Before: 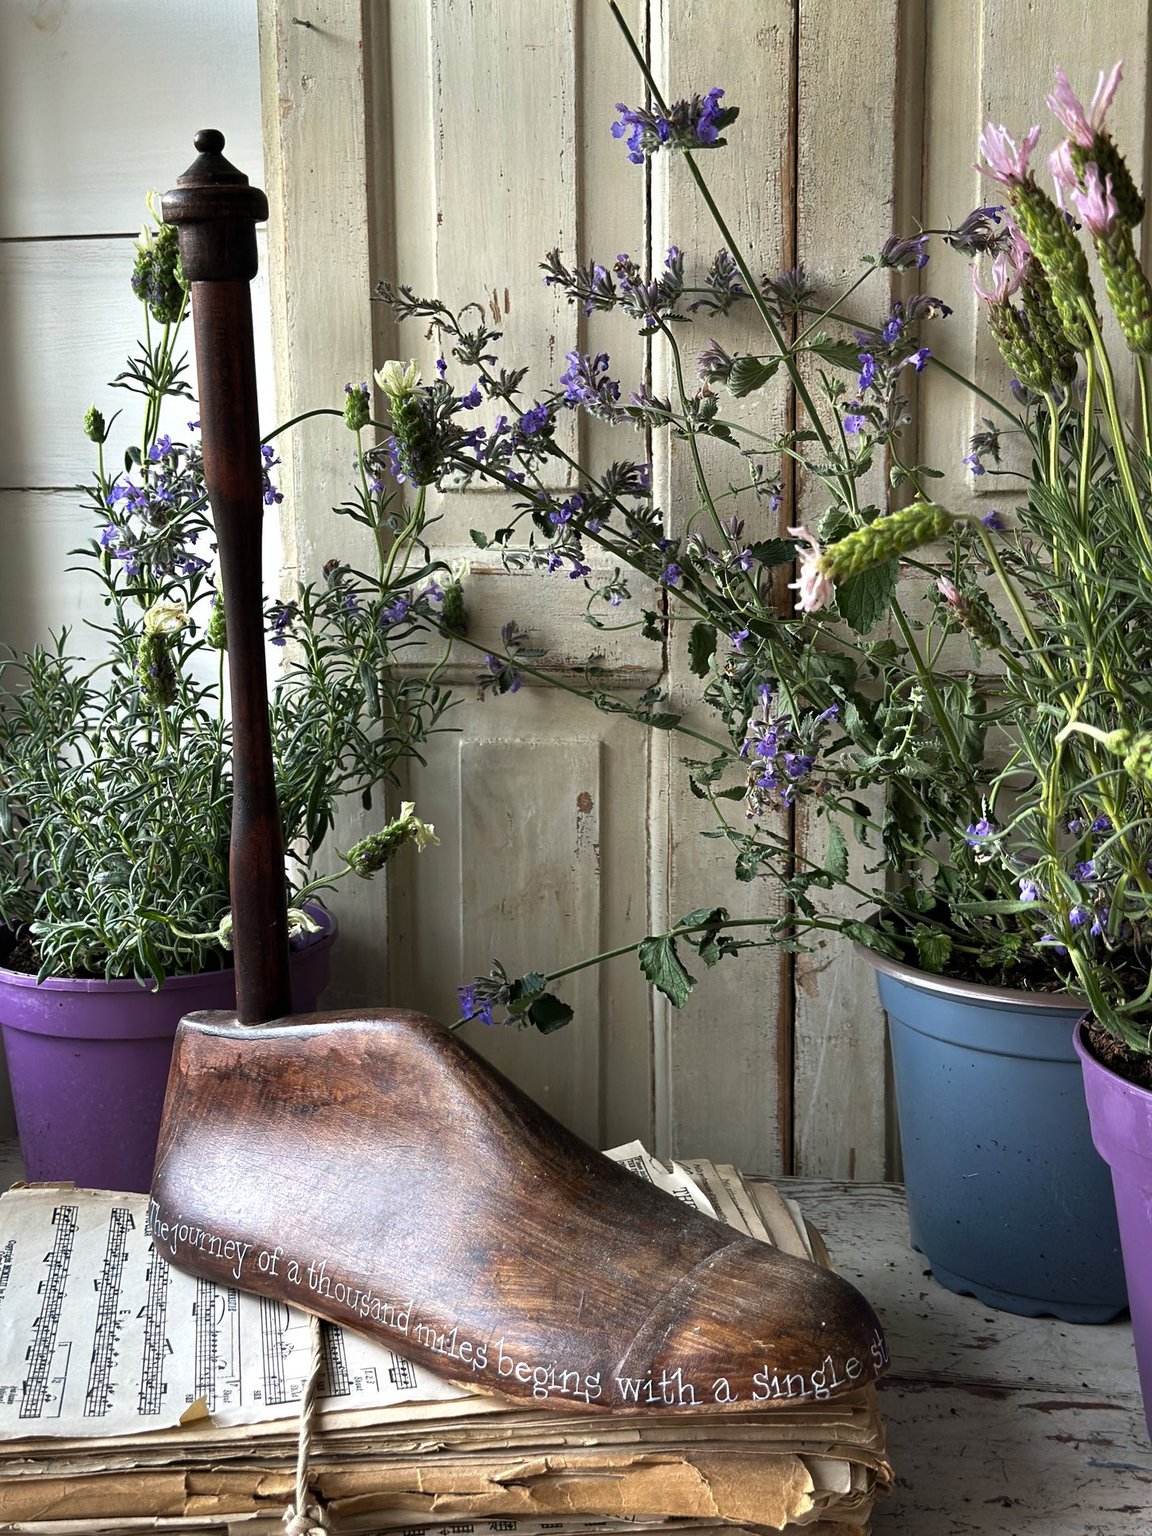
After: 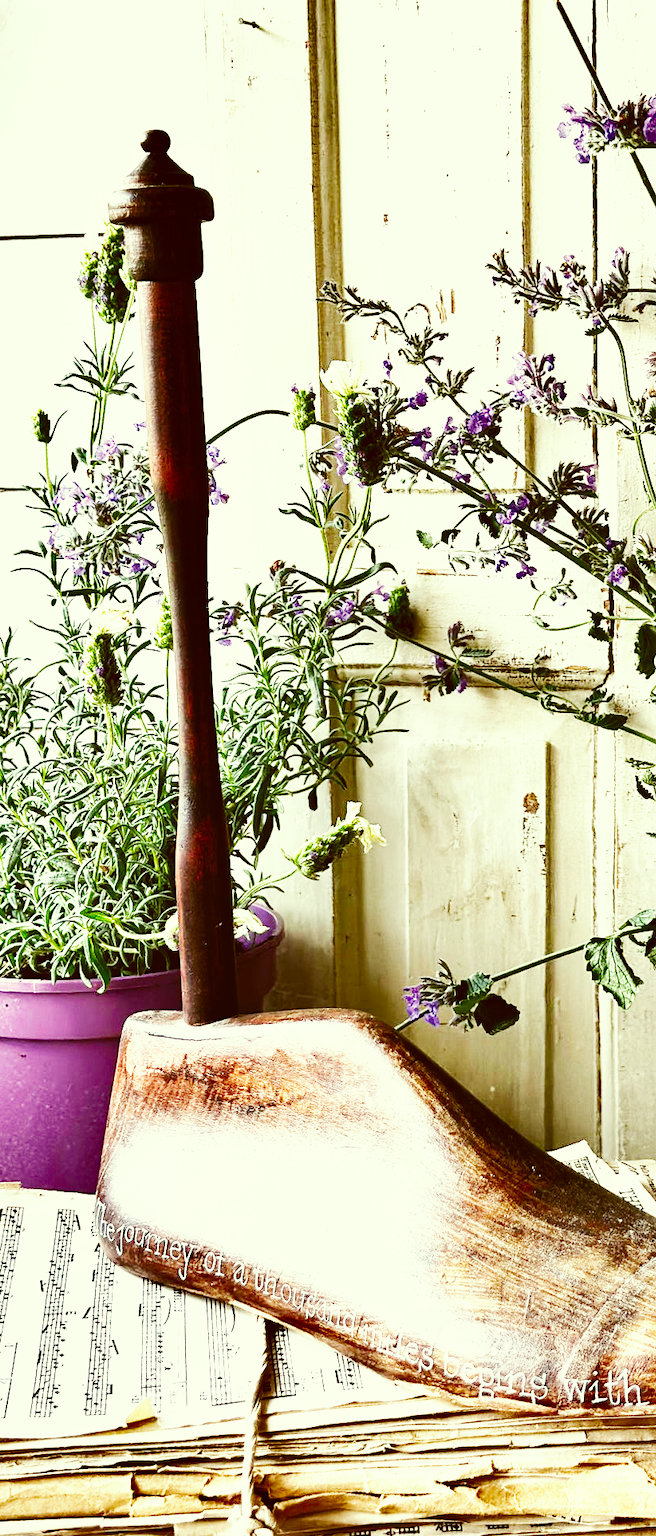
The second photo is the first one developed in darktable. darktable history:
contrast equalizer: octaves 7, y [[0.6 ×6], [0.55 ×6], [0 ×6], [0 ×6], [0 ×6]], mix 0.164
shadows and highlights: shadows 30.66, highlights -63.22, soften with gaussian
tone equalizer: on, module defaults
crop: left 4.747%, right 38.263%
tone curve: curves: ch0 [(0, 0.036) (0.119, 0.115) (0.466, 0.498) (0.715, 0.767) (0.817, 0.865) (1, 0.998)]; ch1 [(0, 0) (0.377, 0.424) (0.442, 0.491) (0.487, 0.502) (0.514, 0.512) (0.536, 0.577) (0.66, 0.724) (1, 1)]; ch2 [(0, 0) (0.38, 0.405) (0.463, 0.443) (0.492, 0.486) (0.526, 0.541) (0.578, 0.598) (1, 1)], preserve colors none
color correction: highlights a* -5.56, highlights b* 9.8, shadows a* 9.52, shadows b* 24.53
base curve: curves: ch0 [(0, 0) (0.007, 0.004) (0.027, 0.03) (0.046, 0.07) (0.207, 0.54) (0.442, 0.872) (0.673, 0.972) (1, 1)], preserve colors none
exposure: black level correction 0, exposure 1.2 EV, compensate highlight preservation false
